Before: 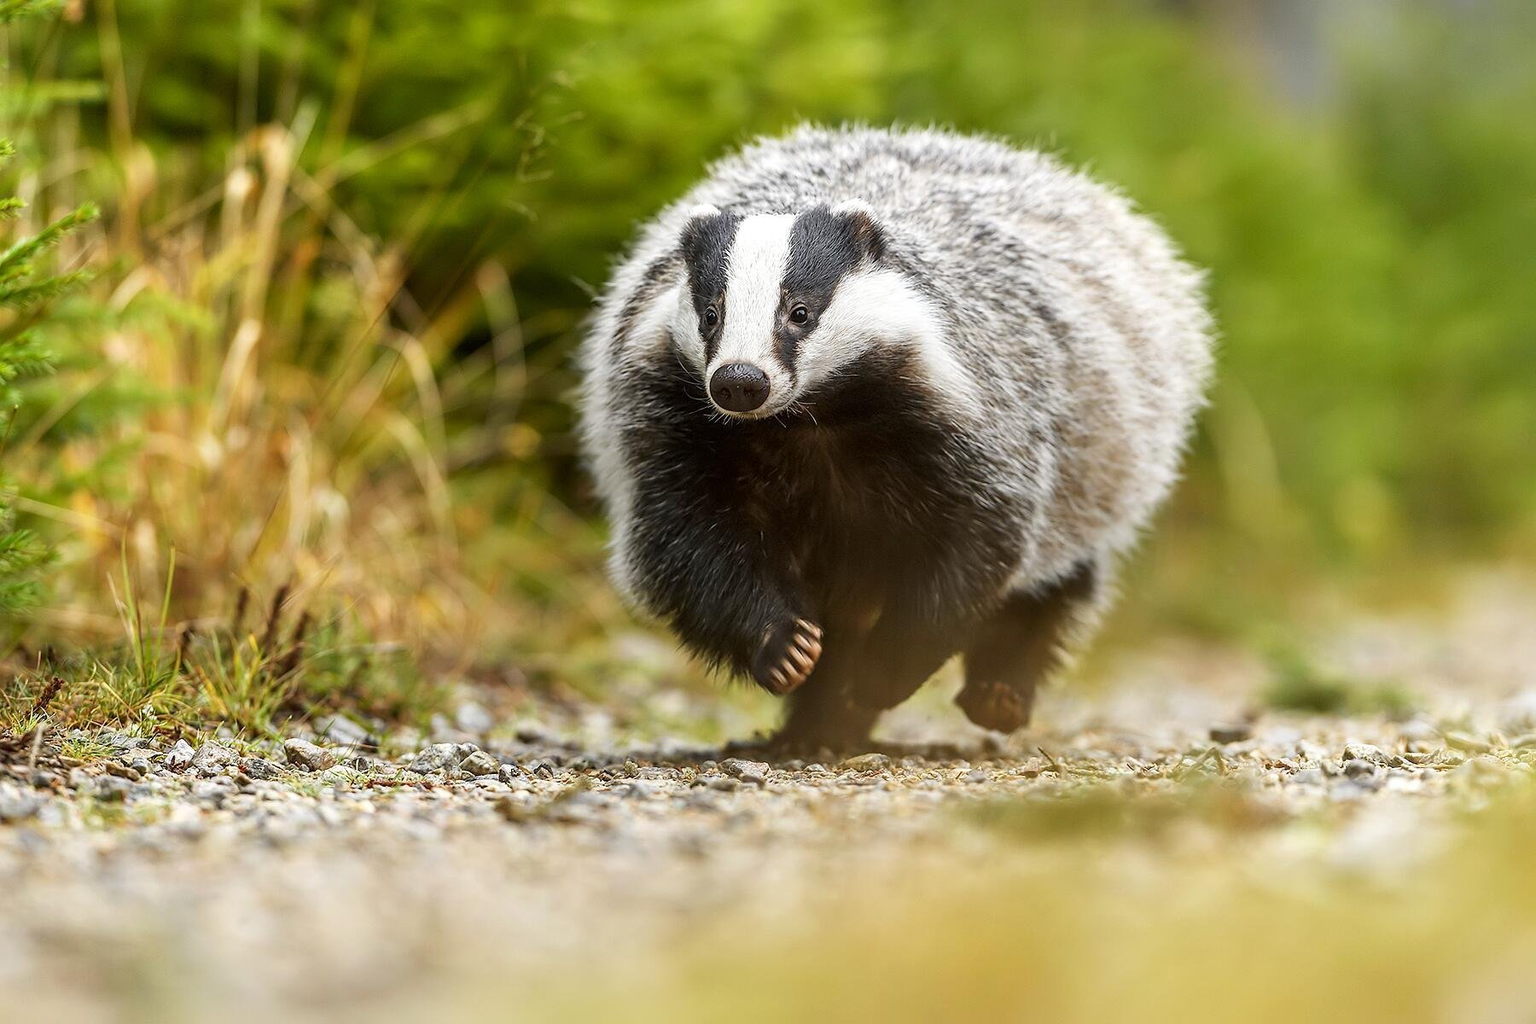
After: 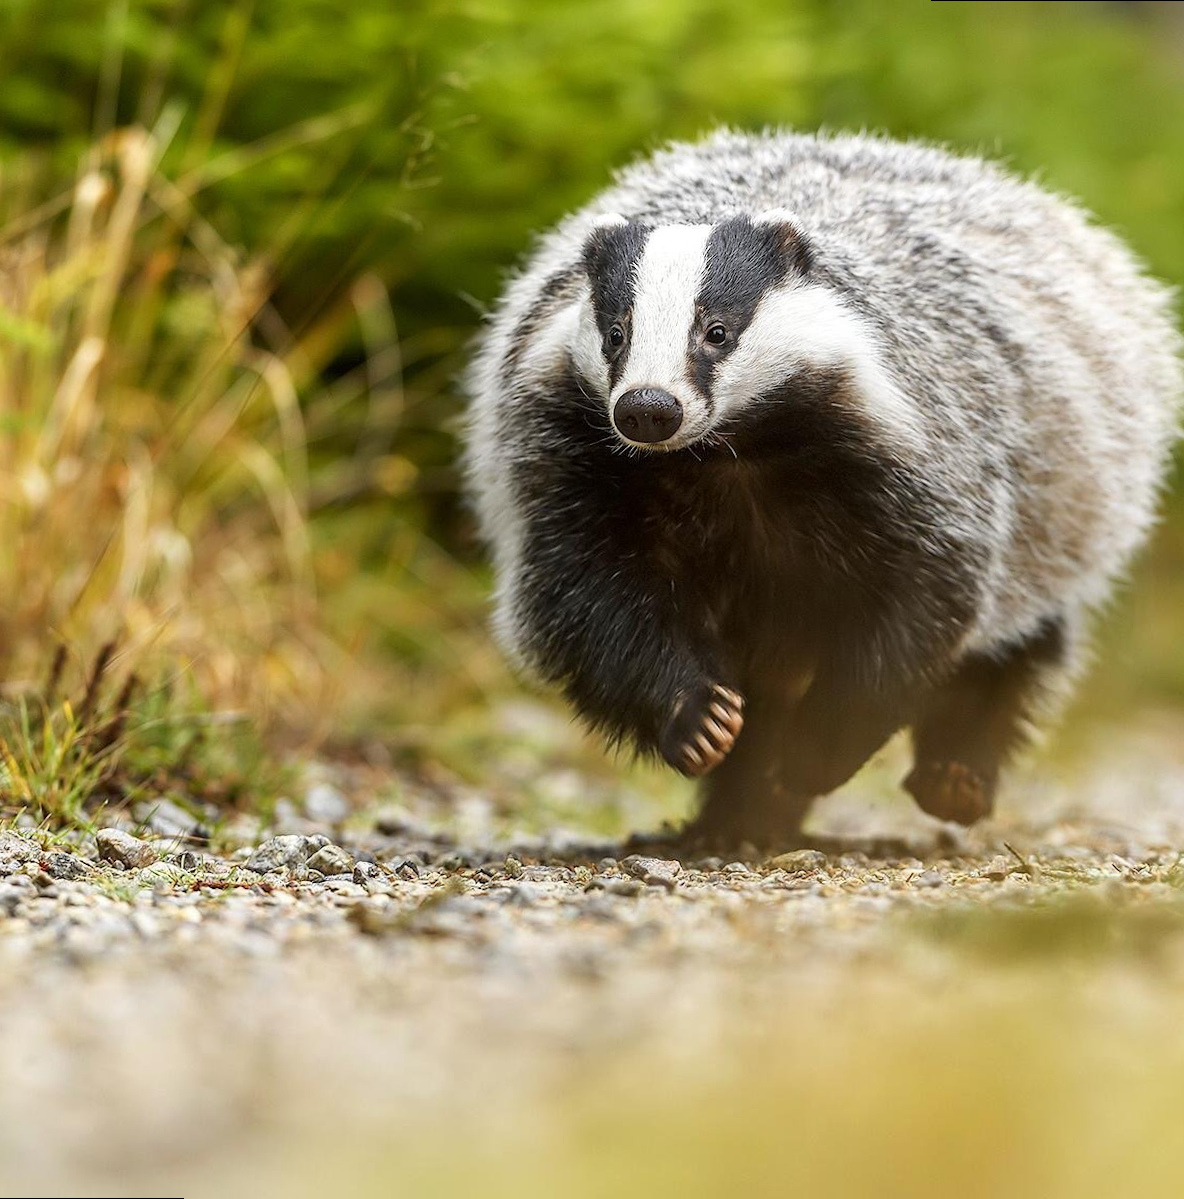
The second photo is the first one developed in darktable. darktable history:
rotate and perspective: rotation 0.215°, lens shift (vertical) -0.139, crop left 0.069, crop right 0.939, crop top 0.002, crop bottom 0.996
crop and rotate: left 9.061%, right 20.142%
